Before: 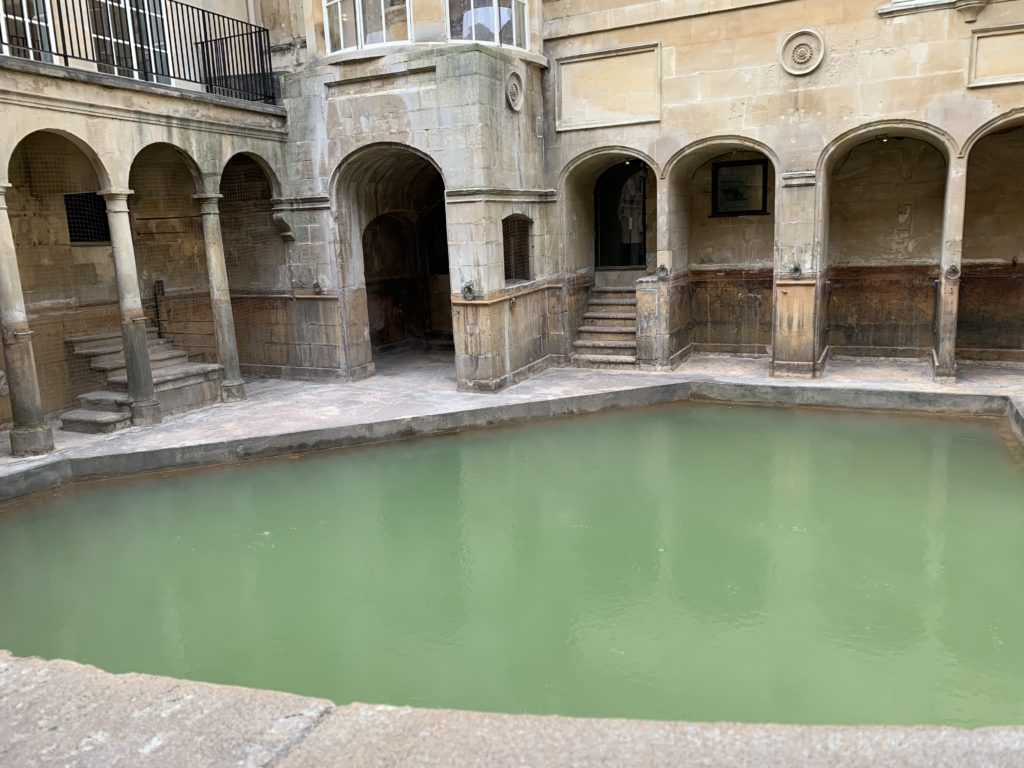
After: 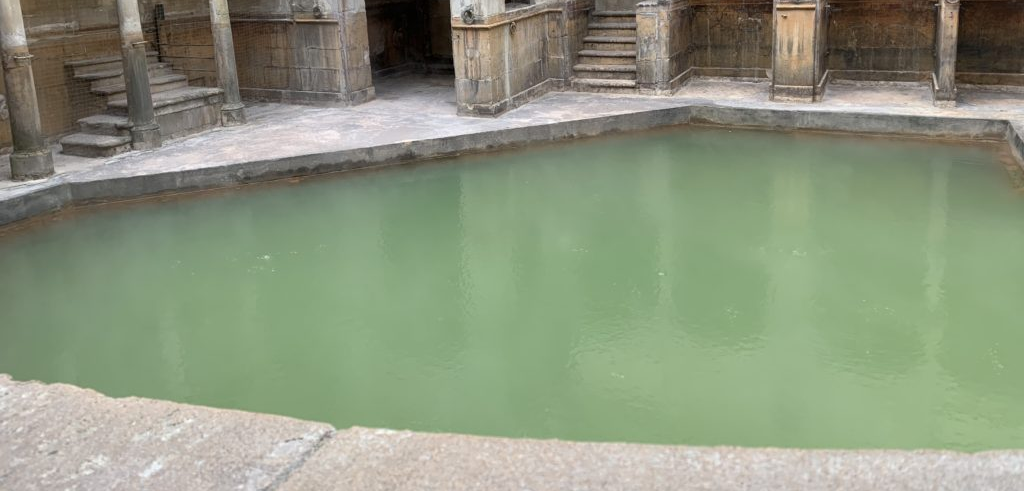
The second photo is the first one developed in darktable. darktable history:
crop and rotate: top 36.053%
